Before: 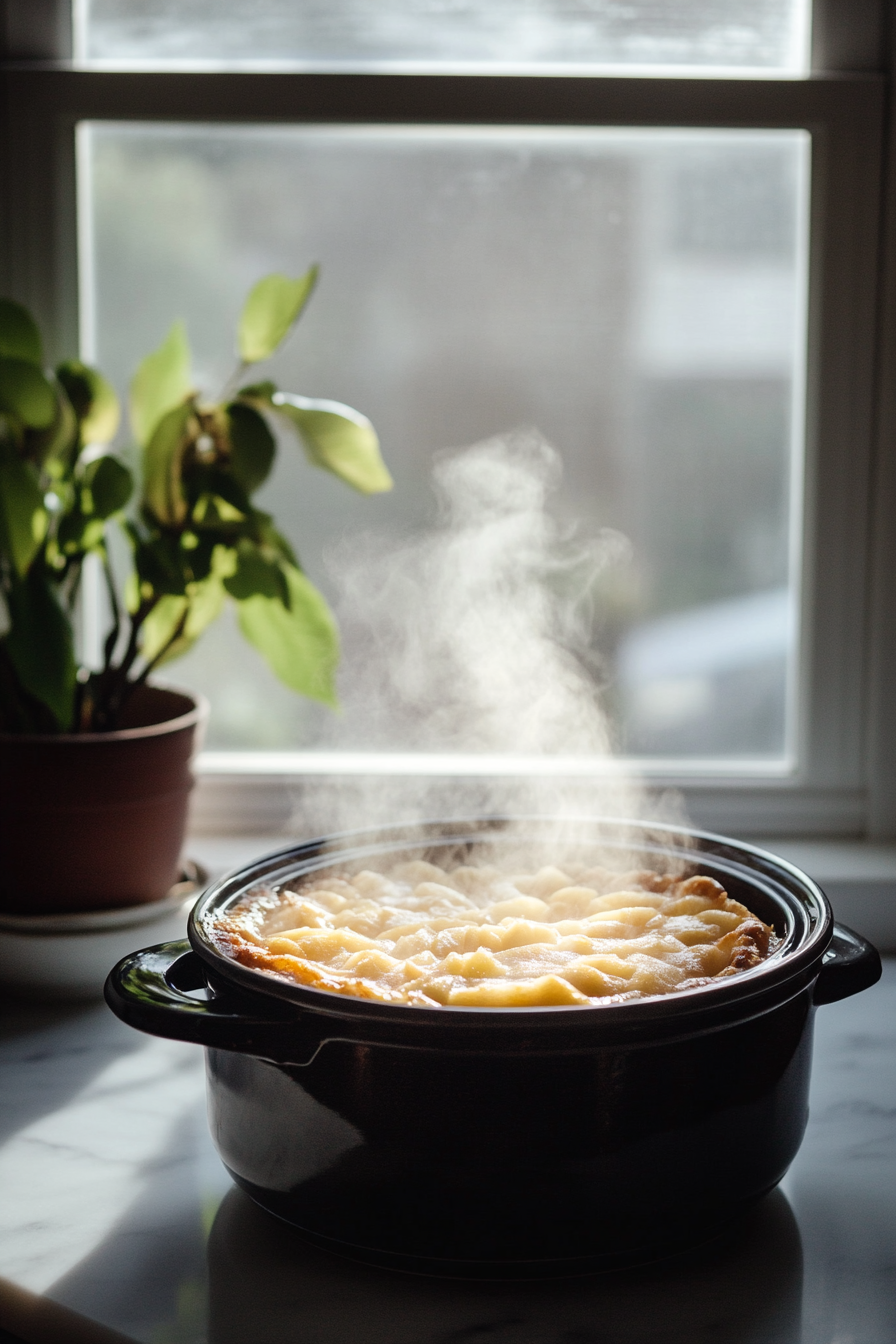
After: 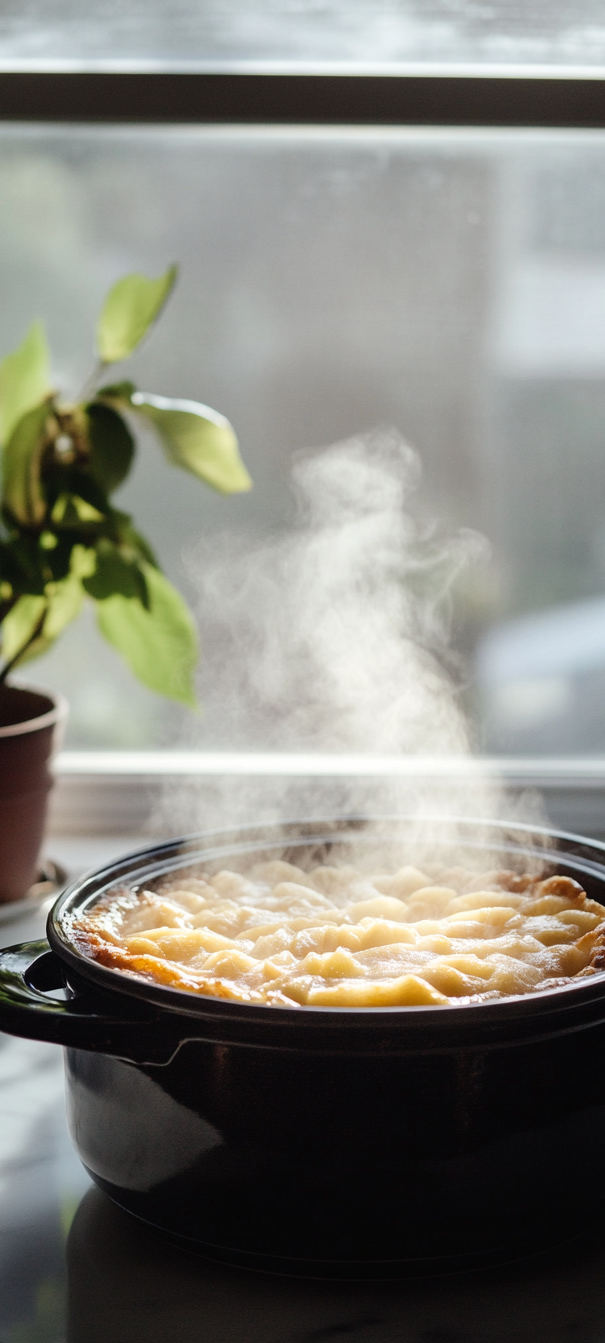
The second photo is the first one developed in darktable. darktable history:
crop and rotate: left 15.809%, right 16.588%
